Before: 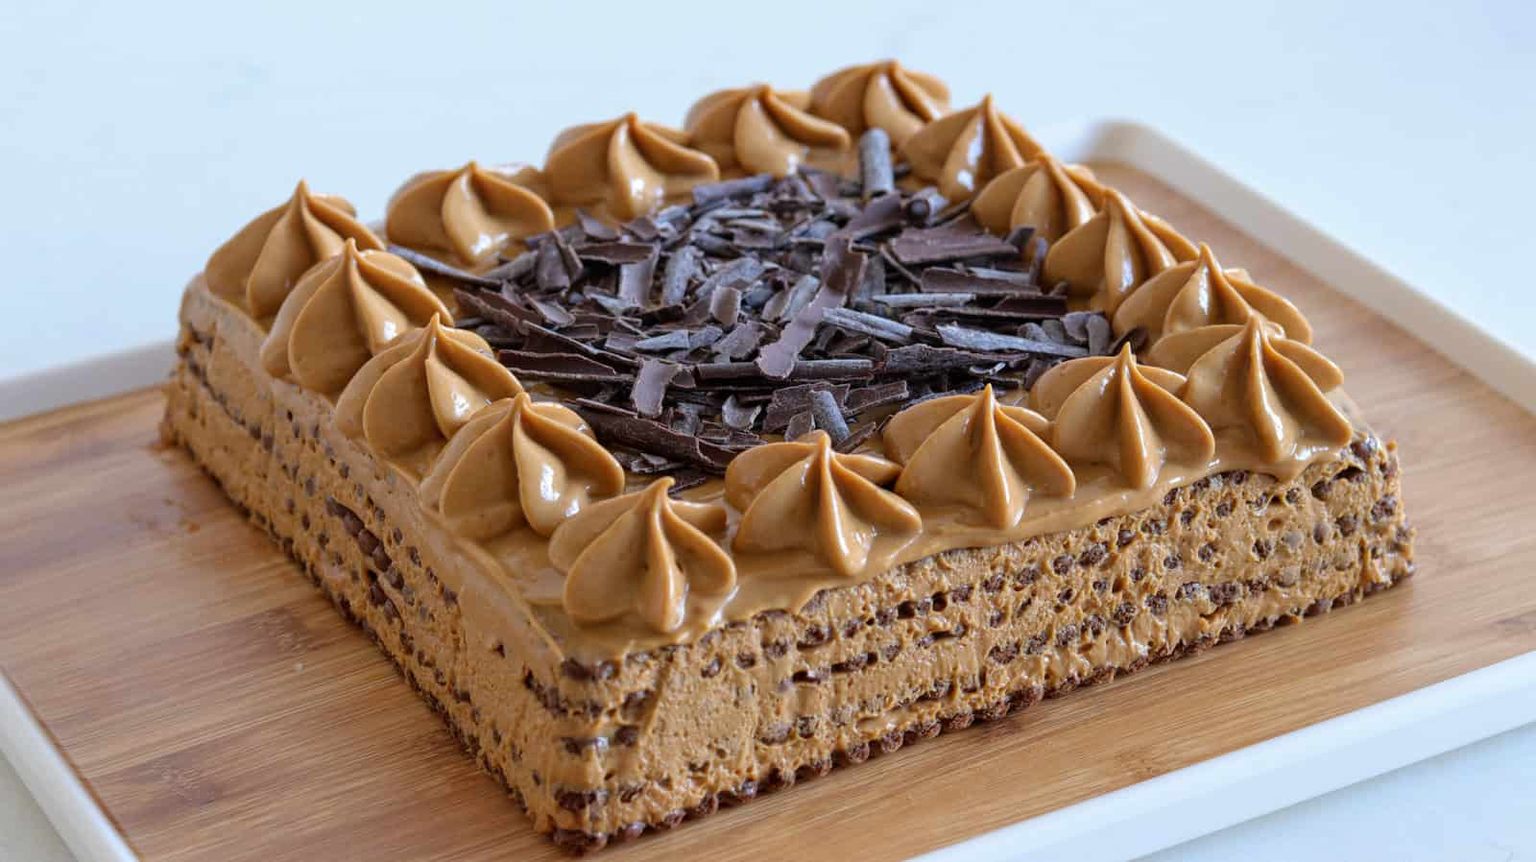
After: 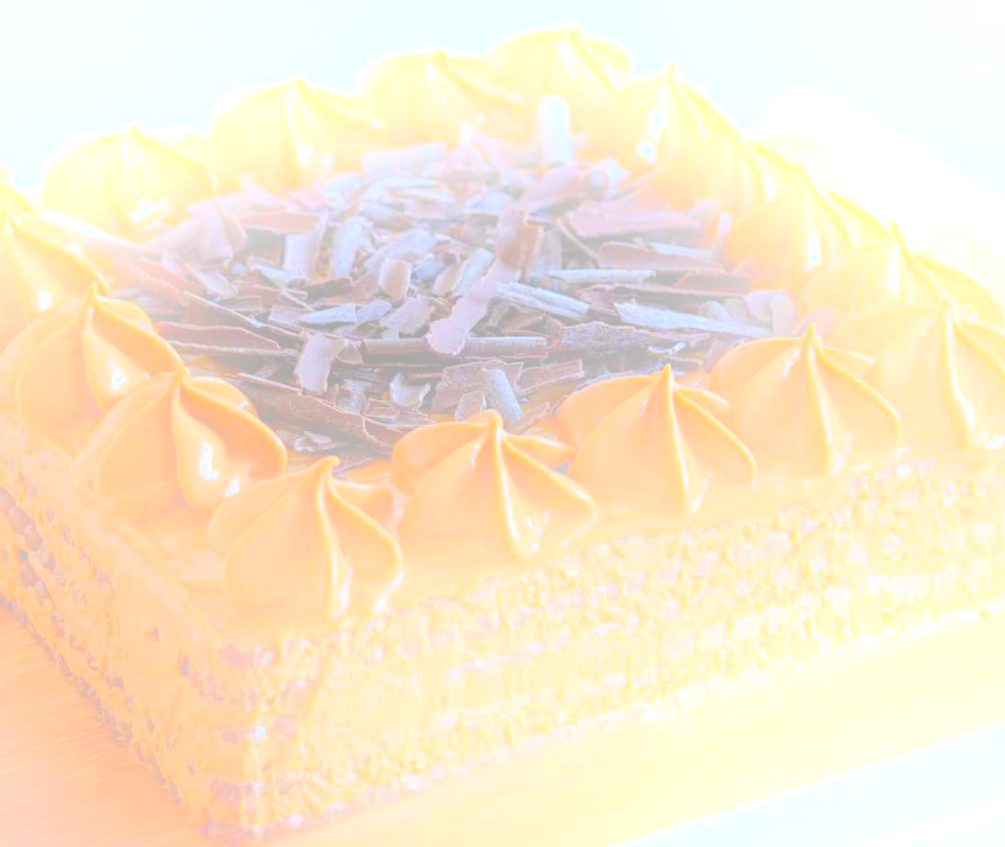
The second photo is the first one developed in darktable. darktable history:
local contrast: mode bilateral grid, contrast 100, coarseness 100, detail 91%, midtone range 0.2
crop and rotate: left 22.918%, top 5.629%, right 14.711%, bottom 2.247%
rotate and perspective: rotation 0.8°, automatic cropping off
bloom: size 25%, threshold 5%, strength 90%
